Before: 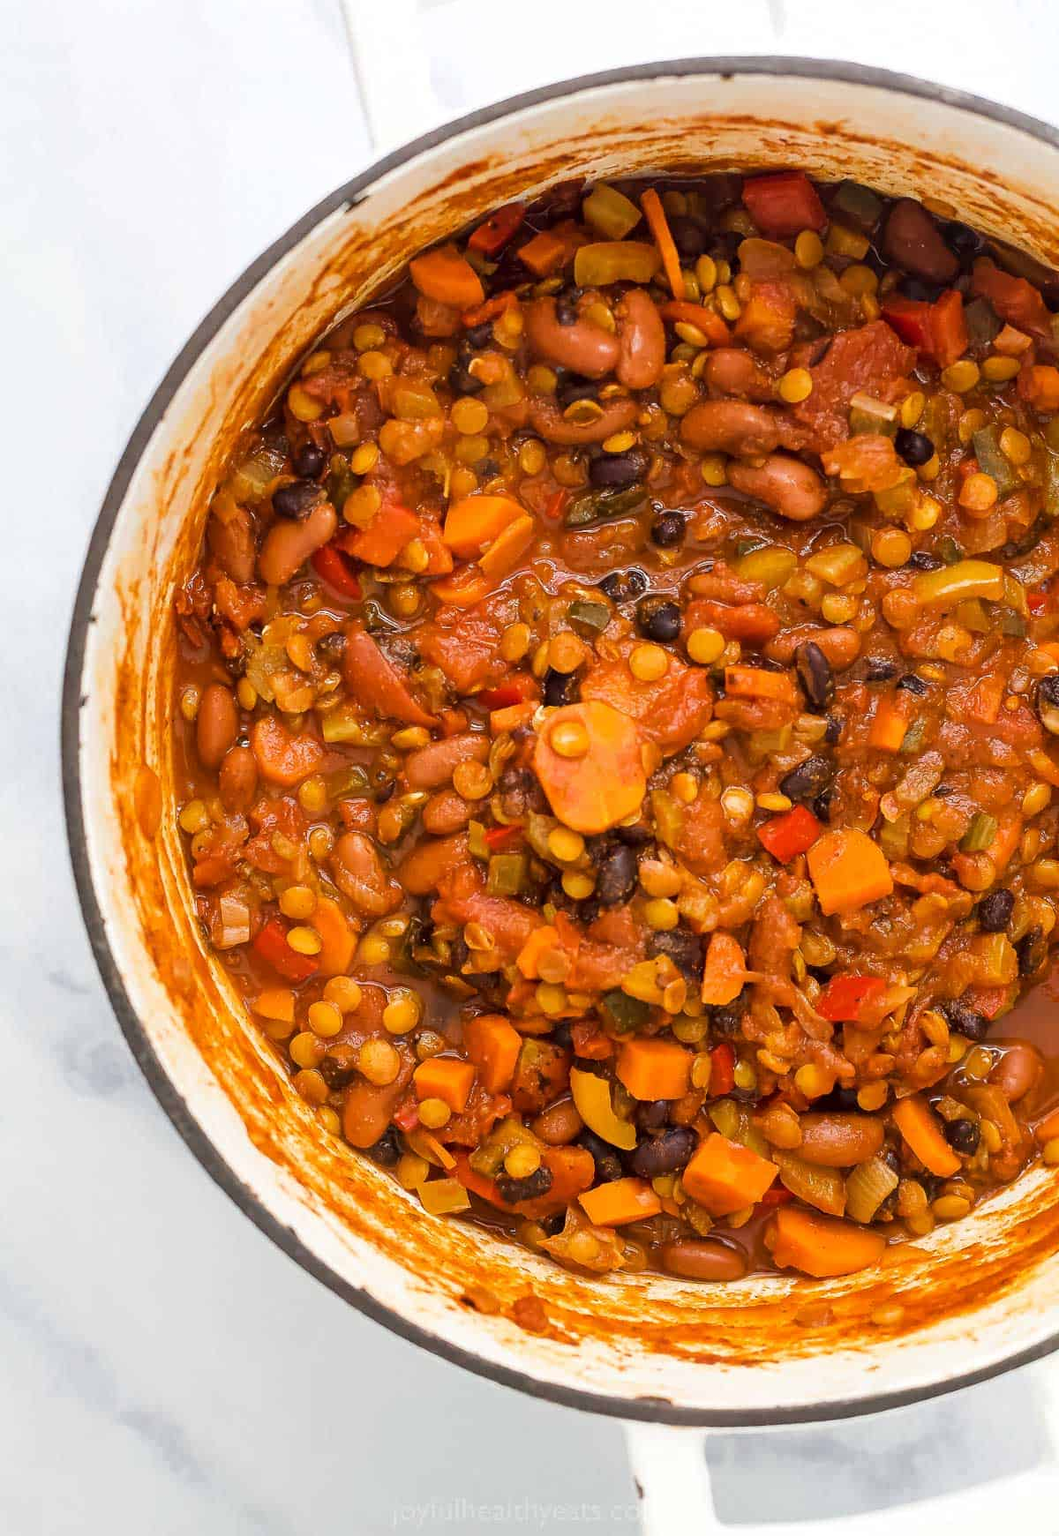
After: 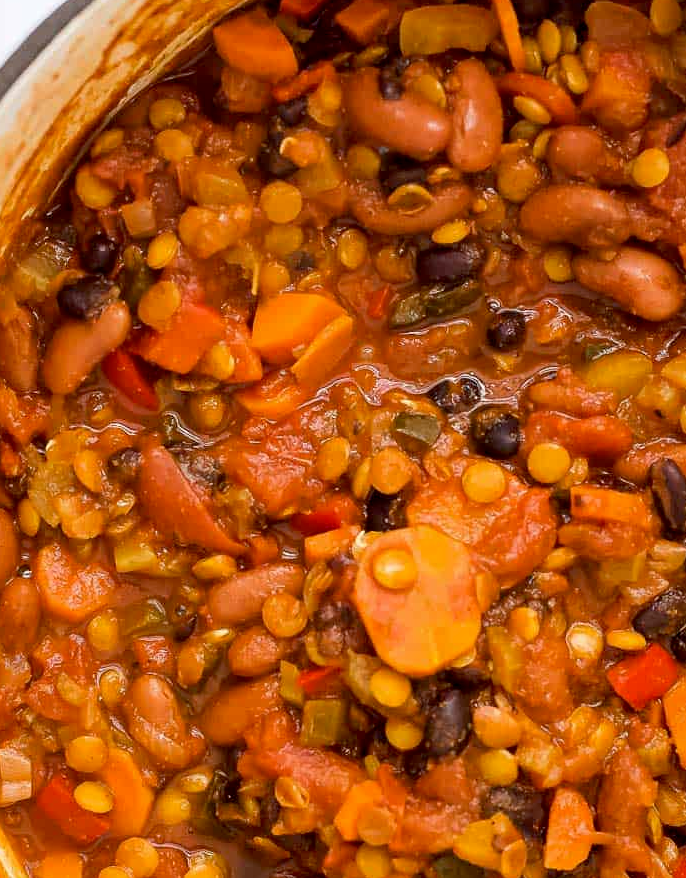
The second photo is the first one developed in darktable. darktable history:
crop: left 20.932%, top 15.471%, right 21.848%, bottom 34.081%
exposure: black level correction 0.005, exposure 0.001 EV, compensate highlight preservation false
